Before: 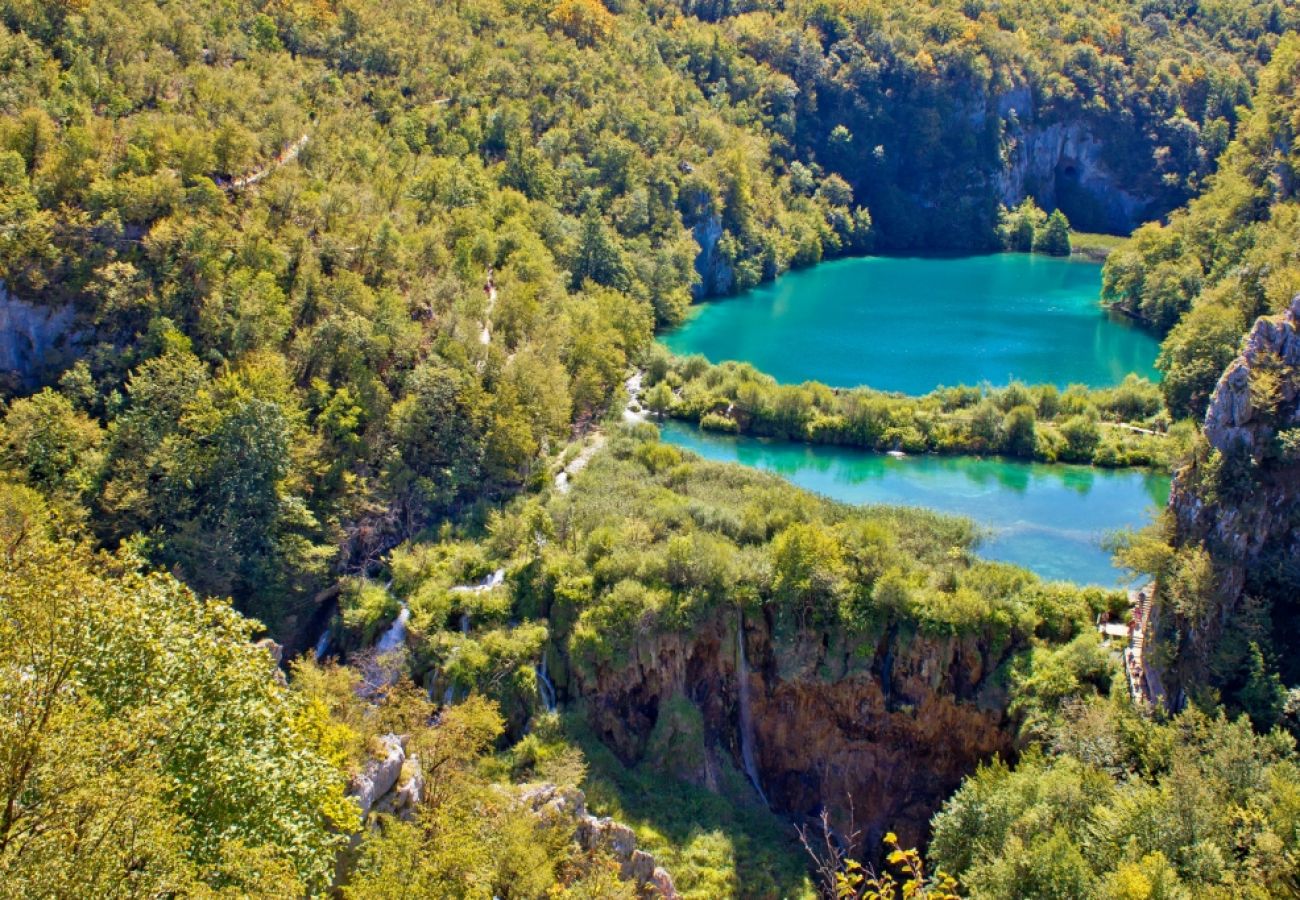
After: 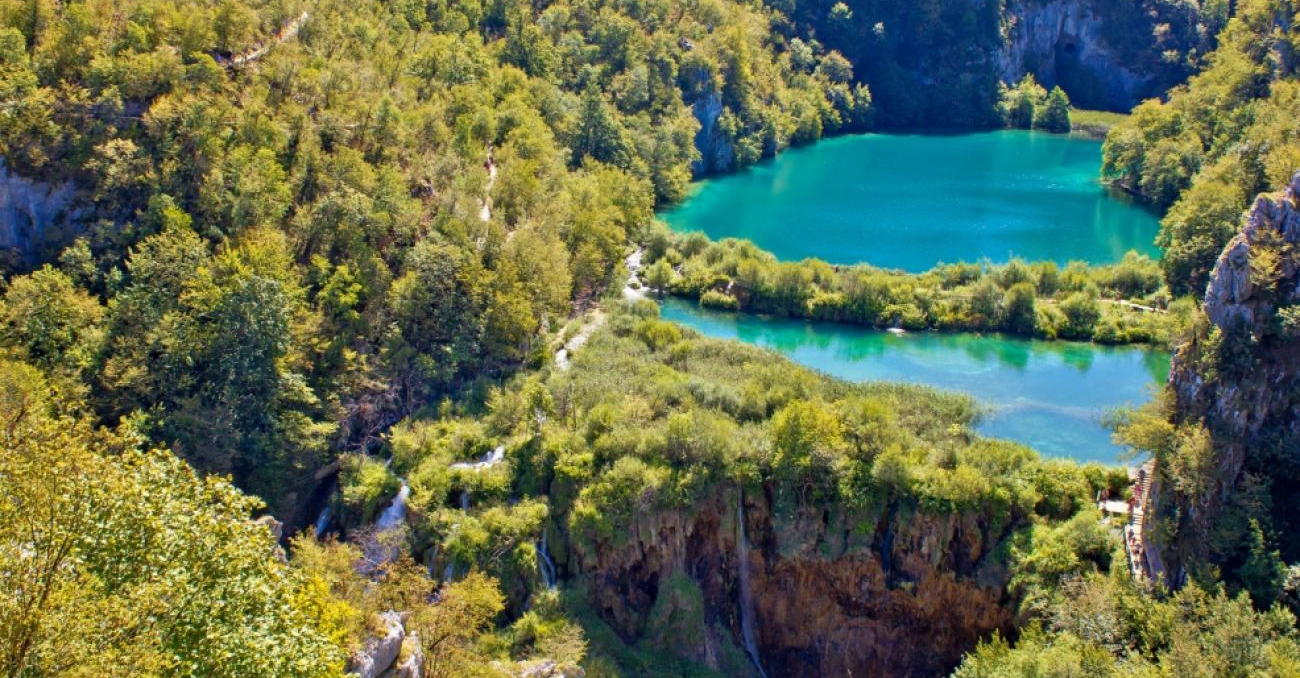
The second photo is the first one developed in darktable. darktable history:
crop: top 13.694%, bottom 10.871%
